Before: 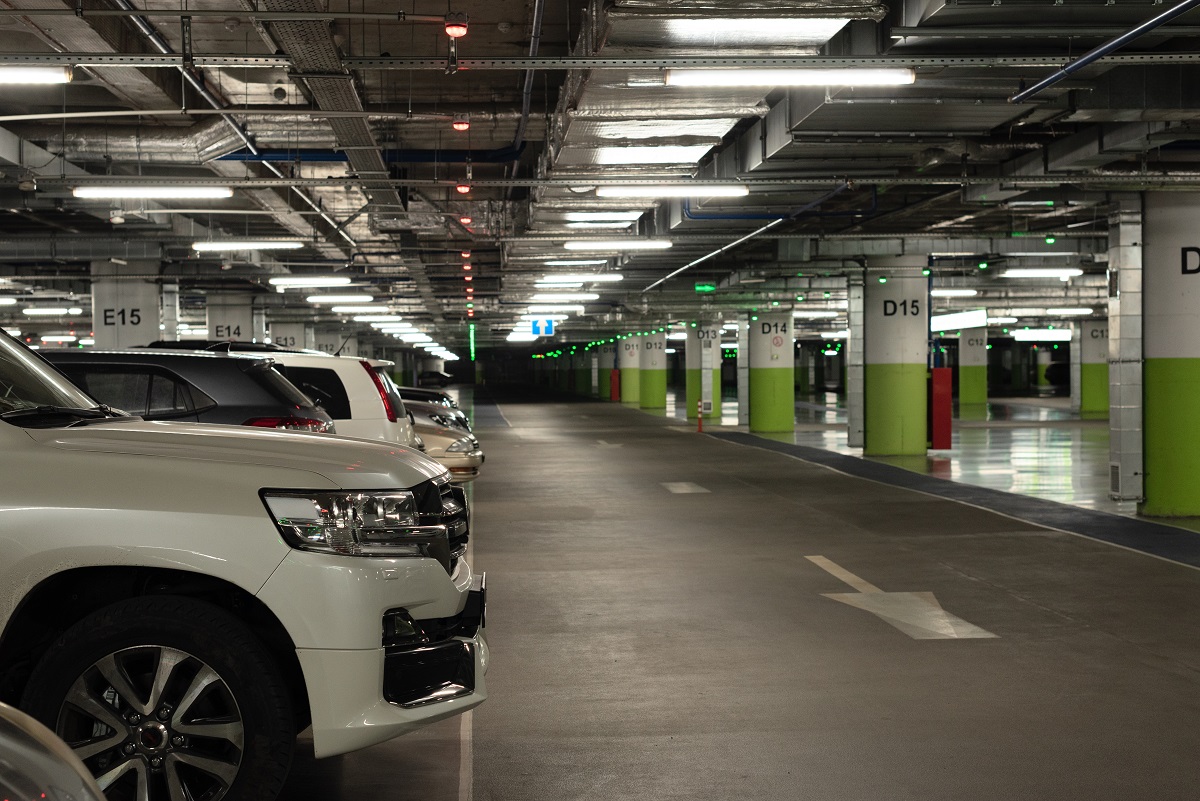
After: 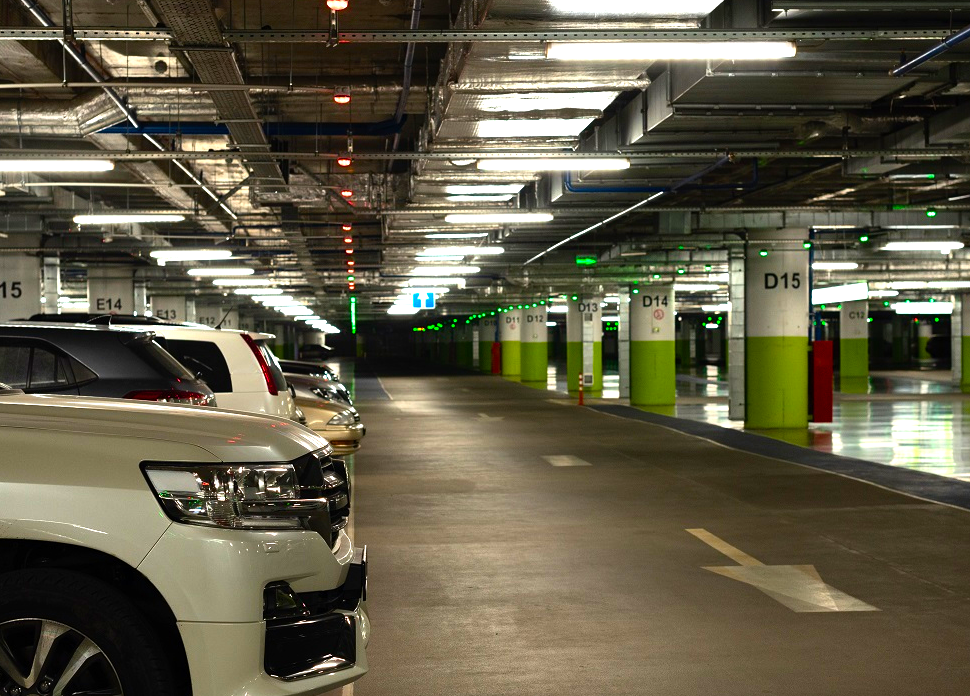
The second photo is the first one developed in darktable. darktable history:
crop: left 9.929%, top 3.475%, right 9.188%, bottom 9.529%
color balance rgb: linear chroma grading › global chroma 9%, perceptual saturation grading › global saturation 36%, perceptual saturation grading › shadows 35%, perceptual brilliance grading › global brilliance 21.21%, perceptual brilliance grading › shadows -35%, global vibrance 21.21%
